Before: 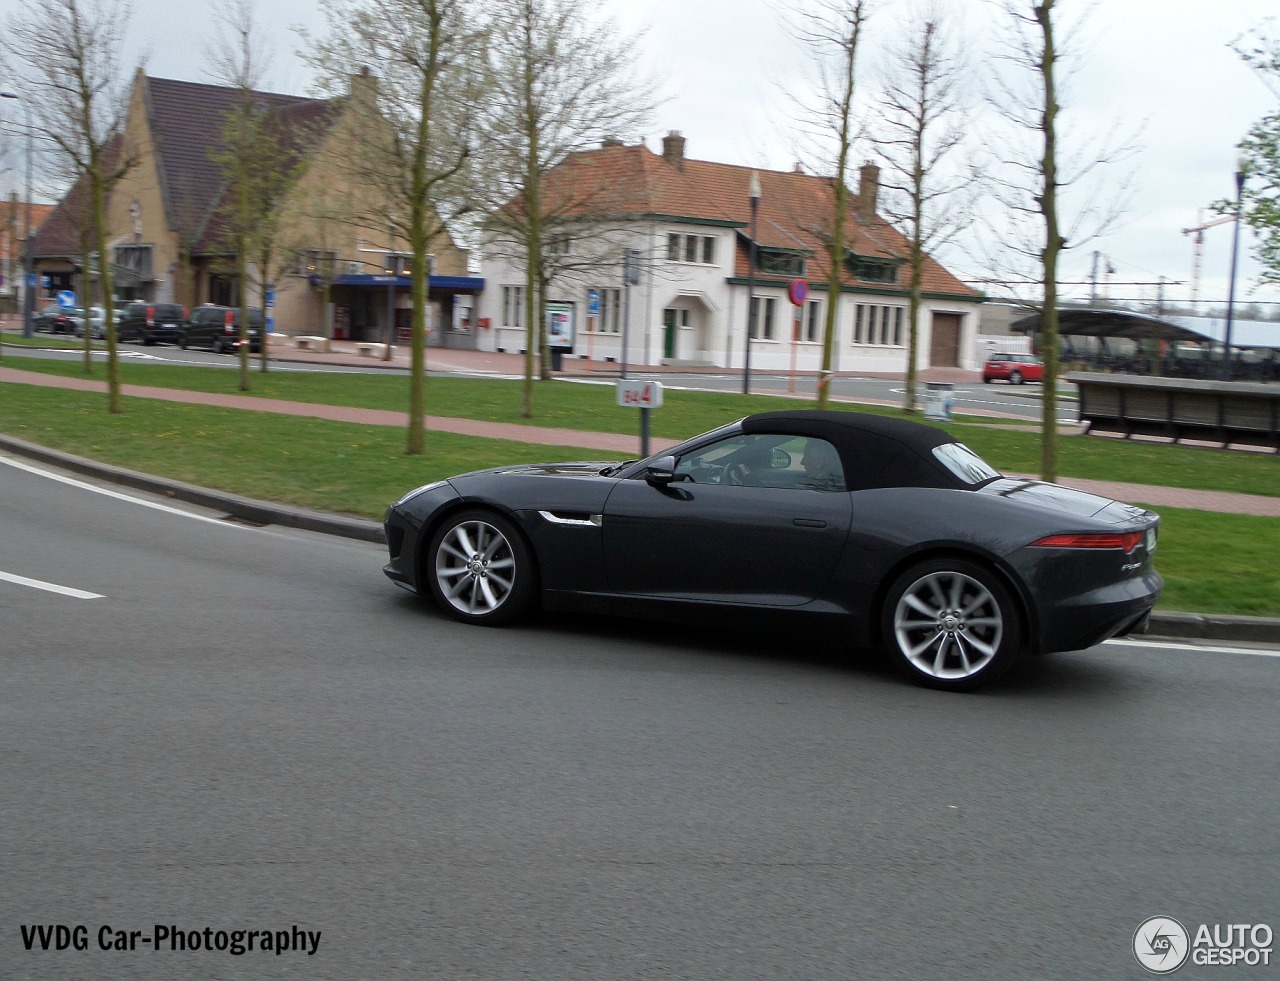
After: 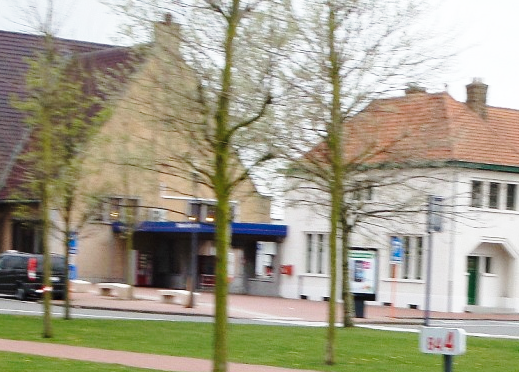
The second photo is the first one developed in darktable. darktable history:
crop: left 15.452%, top 5.459%, right 43.956%, bottom 56.62%
base curve: curves: ch0 [(0, 0) (0.028, 0.03) (0.121, 0.232) (0.46, 0.748) (0.859, 0.968) (1, 1)], preserve colors none
